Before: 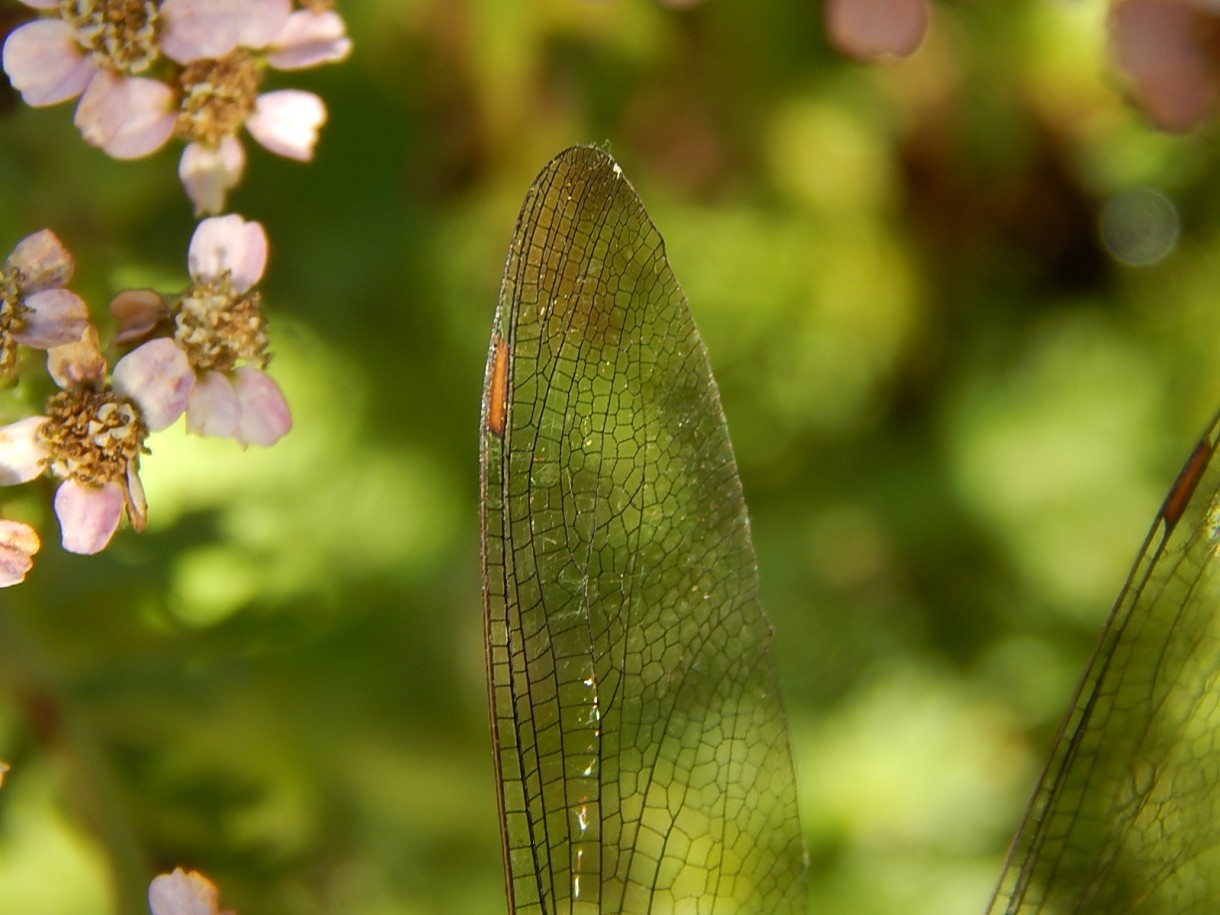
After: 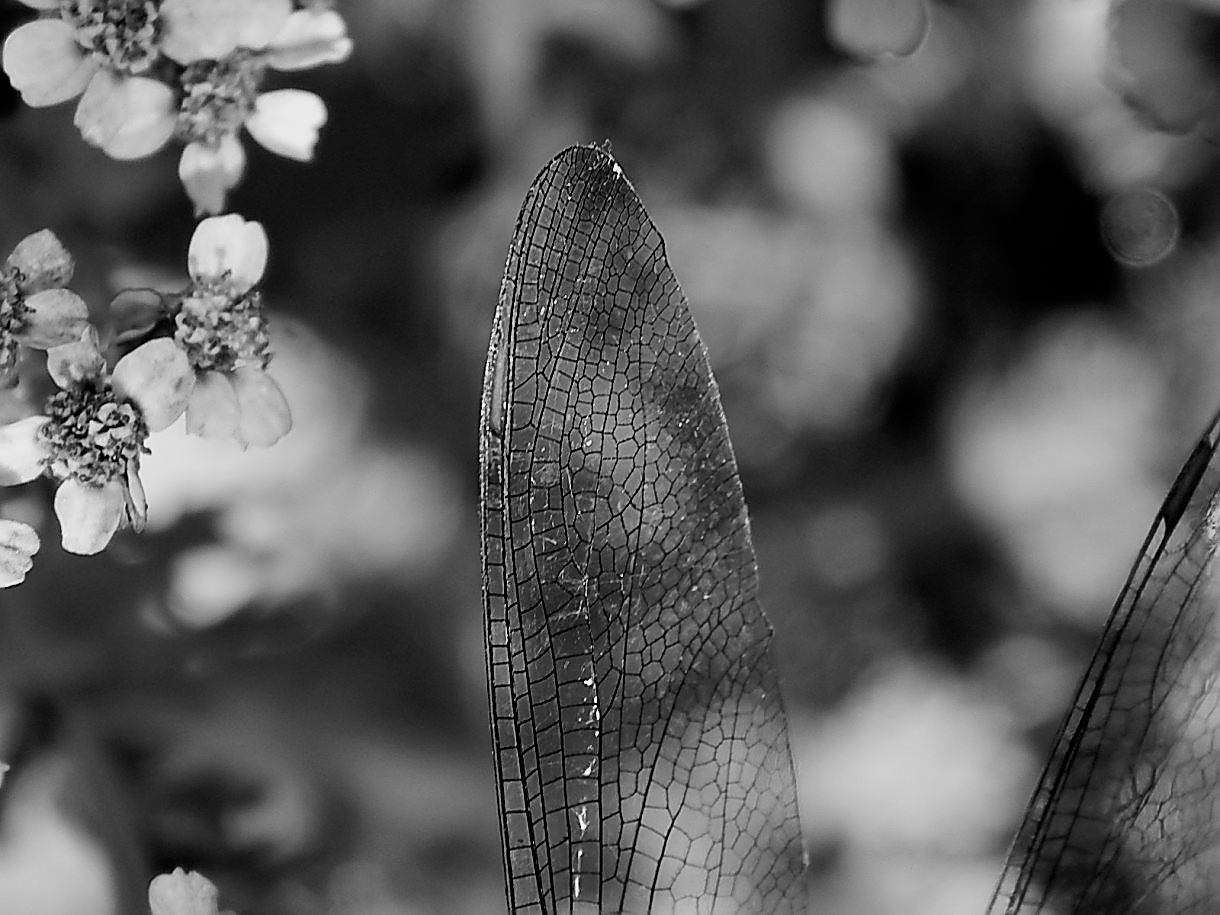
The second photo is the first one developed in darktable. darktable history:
exposure: black level correction 0.001, exposure 0.193 EV, compensate highlight preservation false
sharpen: radius 1.68, amount 1.298
filmic rgb: black relative exposure -5.06 EV, white relative exposure 4 EV, hardness 2.88, contrast 1.297, color science v6 (2022)
color calibration: output gray [0.21, 0.42, 0.37, 0], x 0.367, y 0.379, temperature 4406.16 K
